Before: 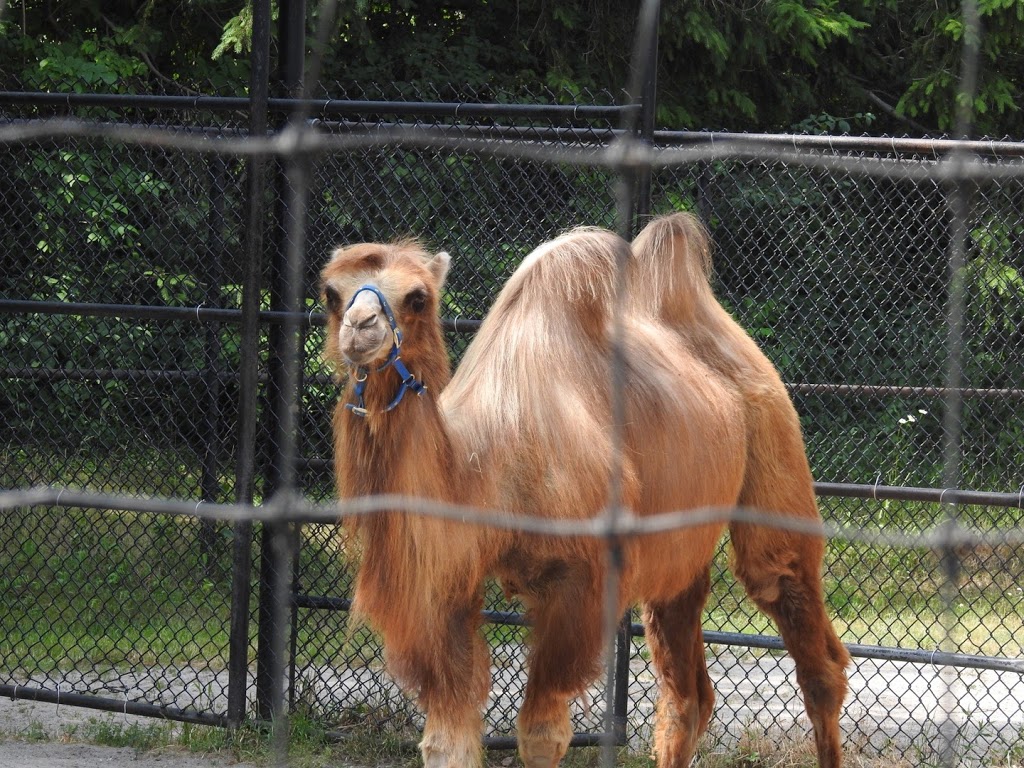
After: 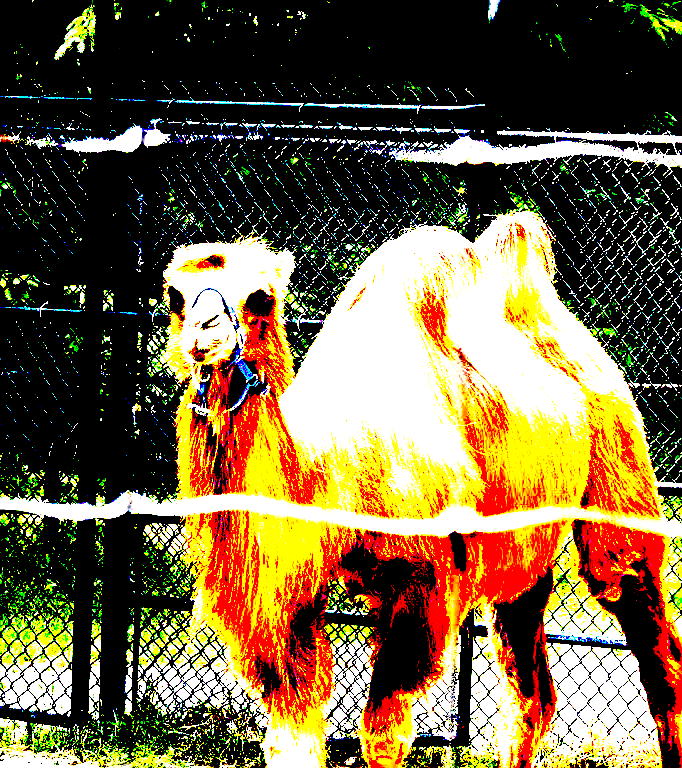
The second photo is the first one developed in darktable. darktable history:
exposure: black level correction 0.1, exposure 3 EV, compensate highlight preservation false
crop: left 15.419%, right 17.914%
sharpen: on, module defaults
color correction: highlights a* 10.32, highlights b* 14.66, shadows a* -9.59, shadows b* -15.02
